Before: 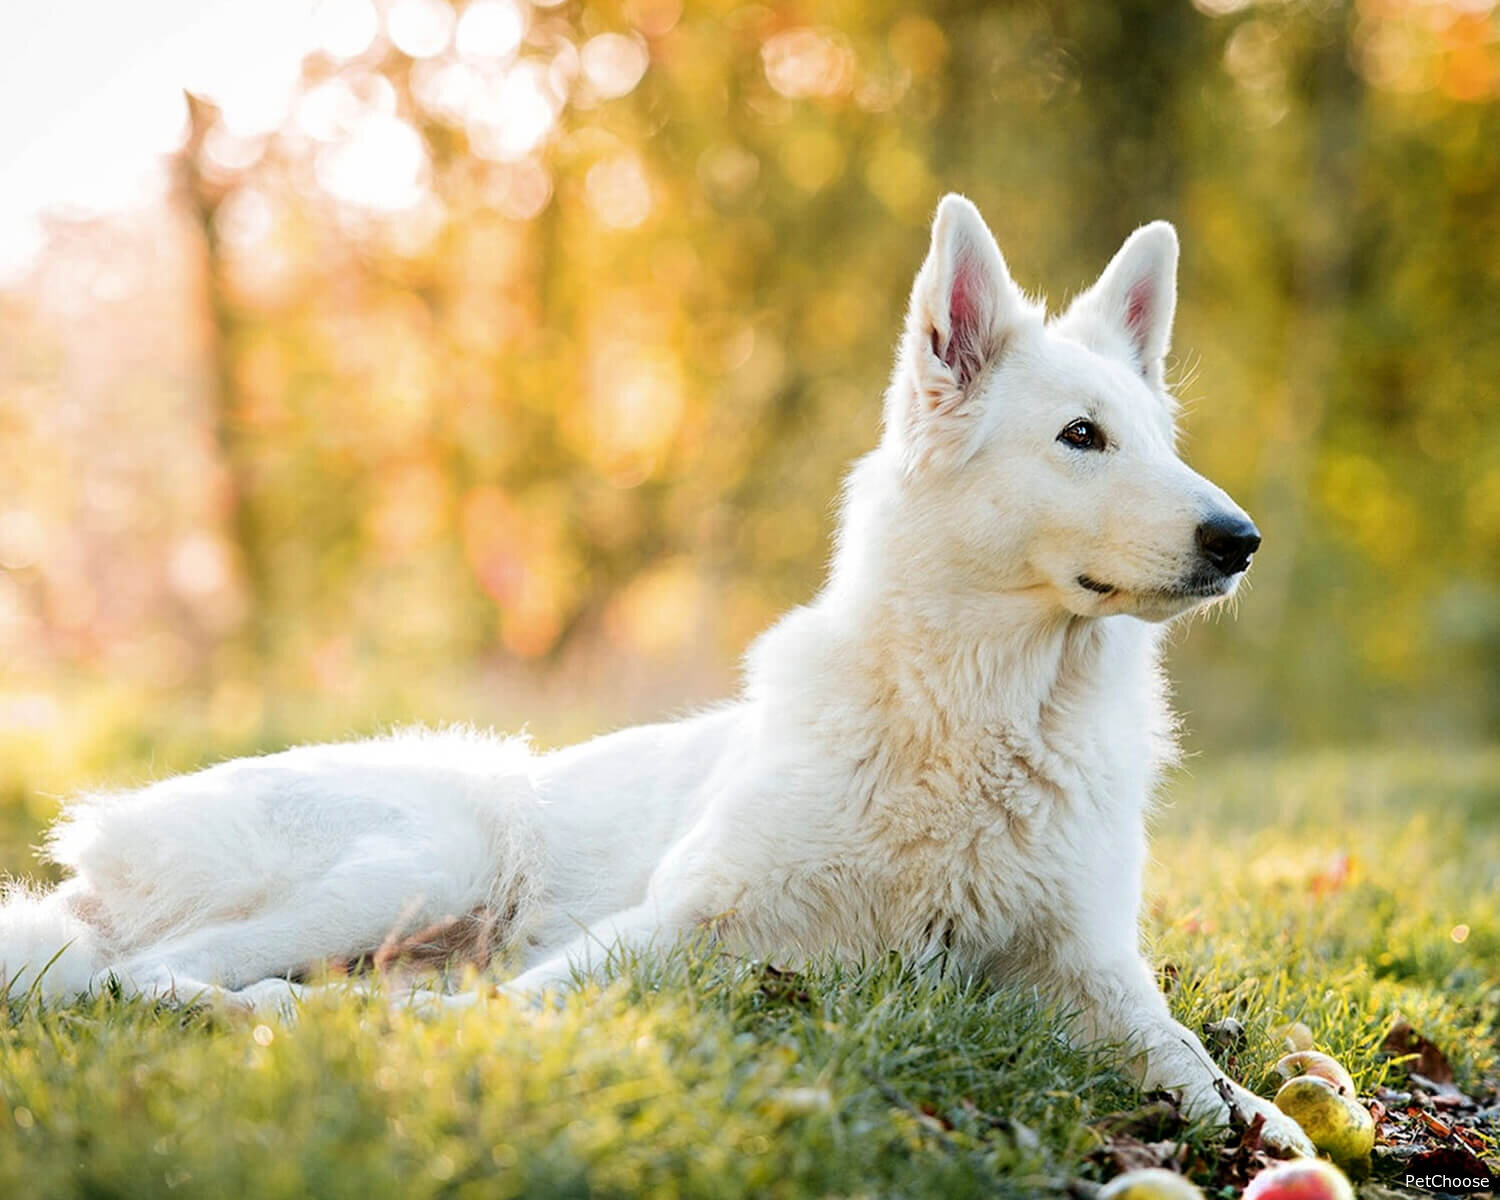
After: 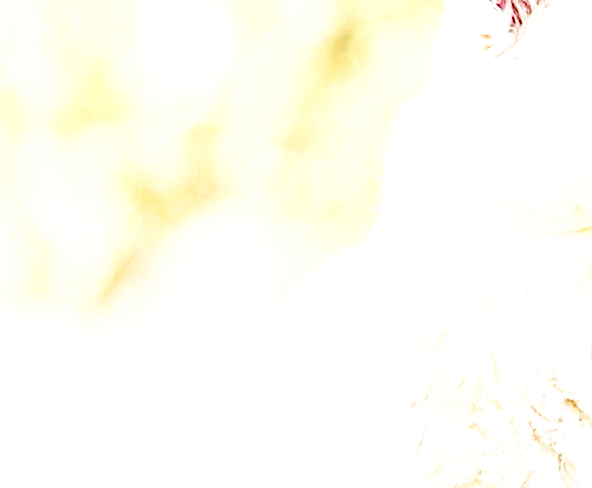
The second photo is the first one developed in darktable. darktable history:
crop: left 29.972%, top 29.827%, right 29.747%, bottom 29.477%
exposure: exposure 1.483 EV, compensate highlight preservation false
base curve: curves: ch0 [(0, 0) (0.032, 0.037) (0.105, 0.228) (0.435, 0.76) (0.856, 0.983) (1, 1)], preserve colors none
color balance rgb: perceptual saturation grading › global saturation 20%, perceptual saturation grading › highlights -50.536%, perceptual saturation grading › shadows 30.863%, global vibrance 9.269%
contrast brightness saturation: contrast 0.123, brightness -0.117, saturation 0.199
